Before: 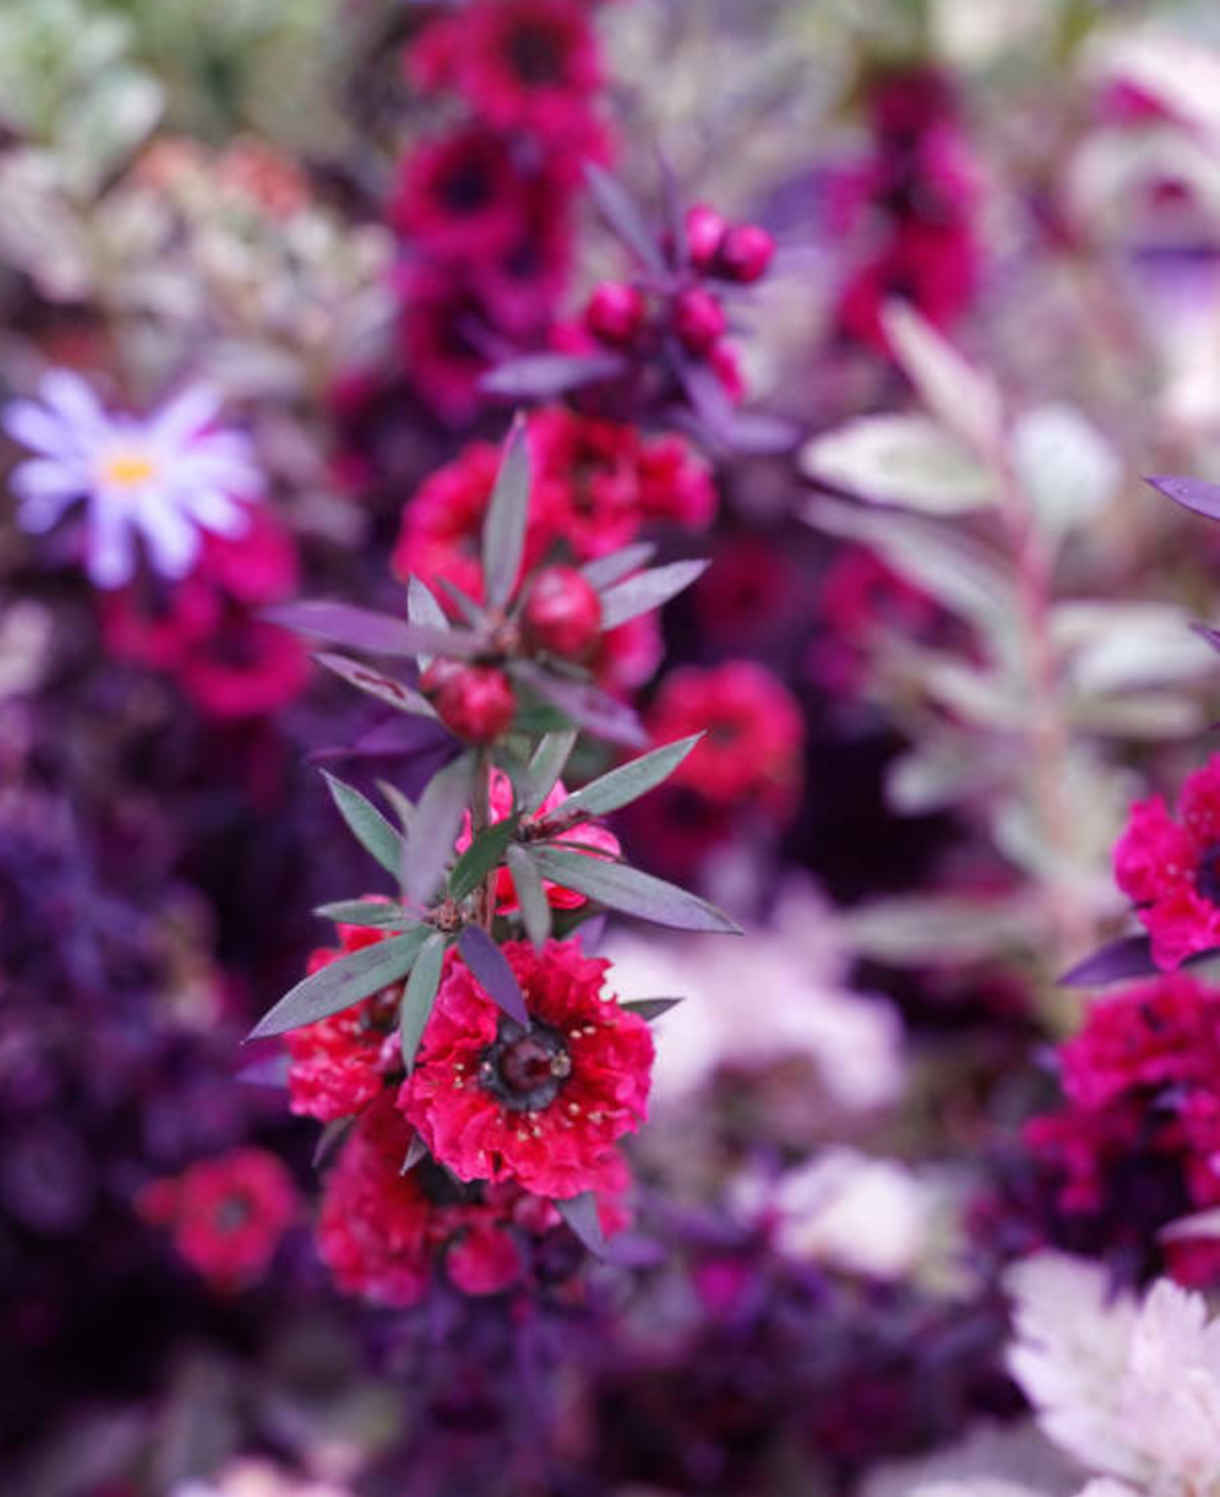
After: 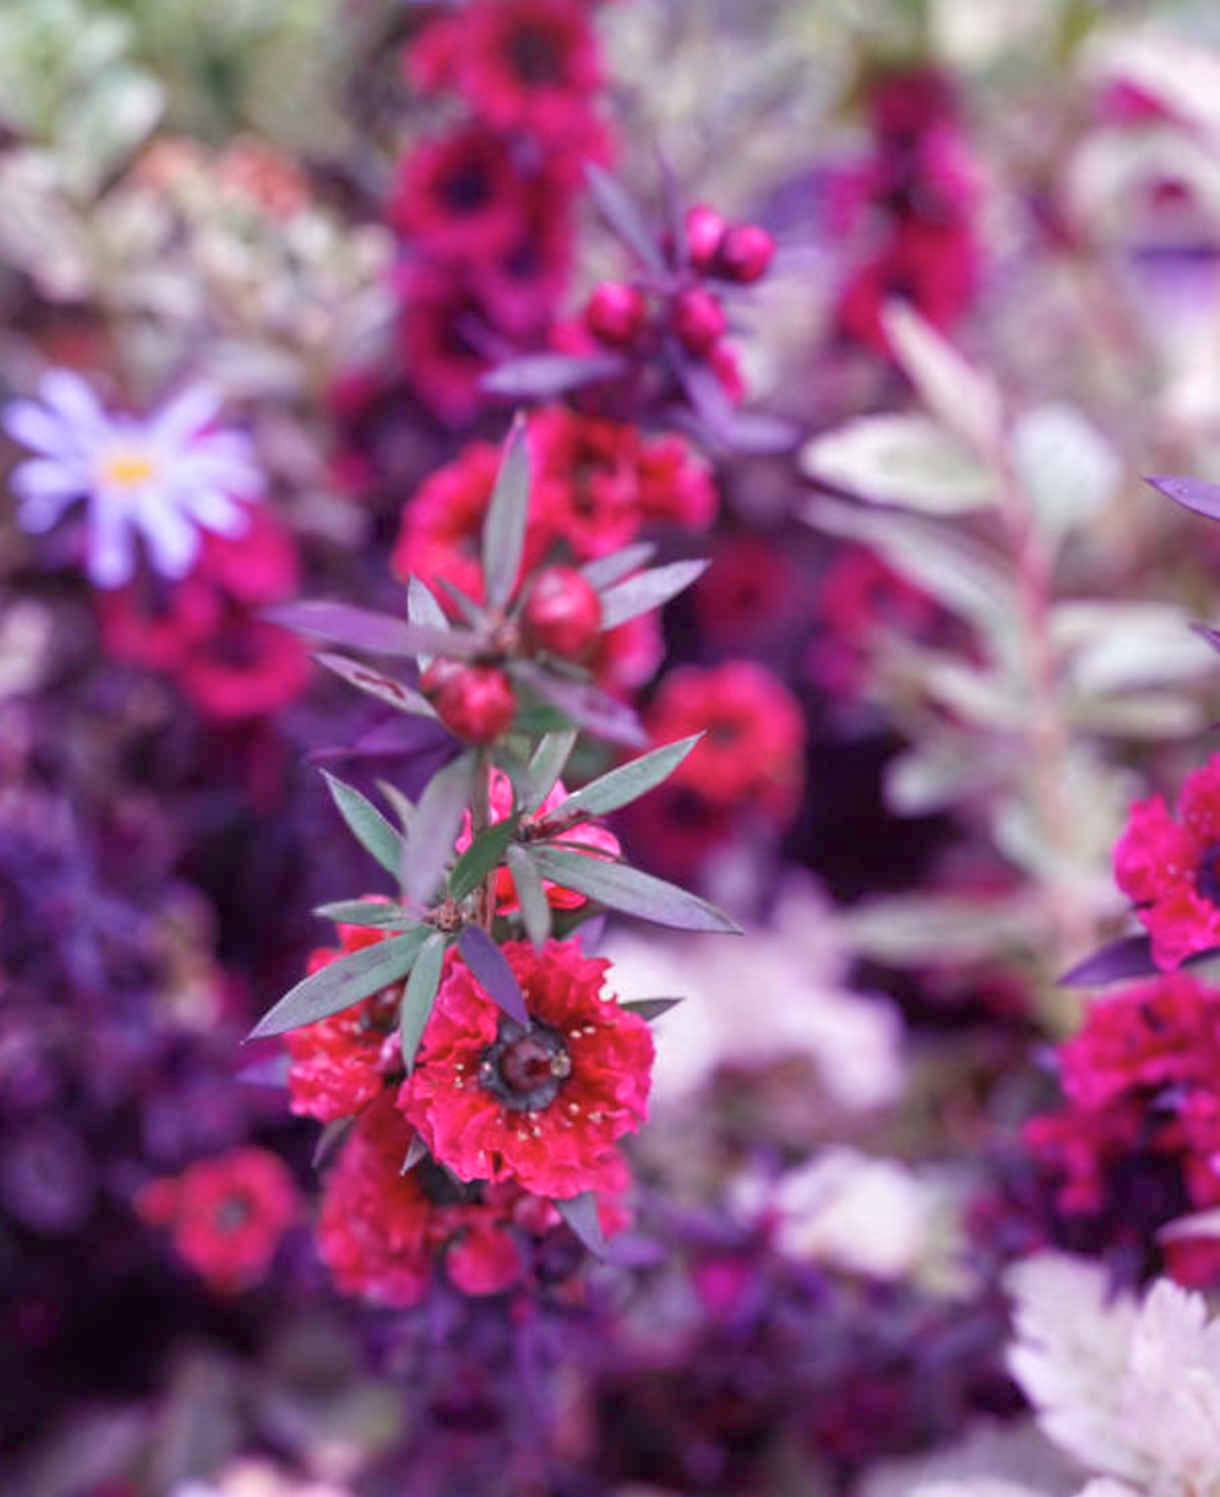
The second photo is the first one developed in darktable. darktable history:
color zones: curves: ch1 [(0, 0.469) (0.01, 0.469) (0.12, 0.446) (0.248, 0.469) (0.5, 0.5) (0.748, 0.5) (0.99, 0.469) (1, 0.469)]
tone equalizer: -8 EV 0.98 EV, -7 EV 1.02 EV, -6 EV 1.02 EV, -5 EV 0.968 EV, -4 EV 0.995 EV, -3 EV 0.764 EV, -2 EV 0.475 EV, -1 EV 0.27 EV
